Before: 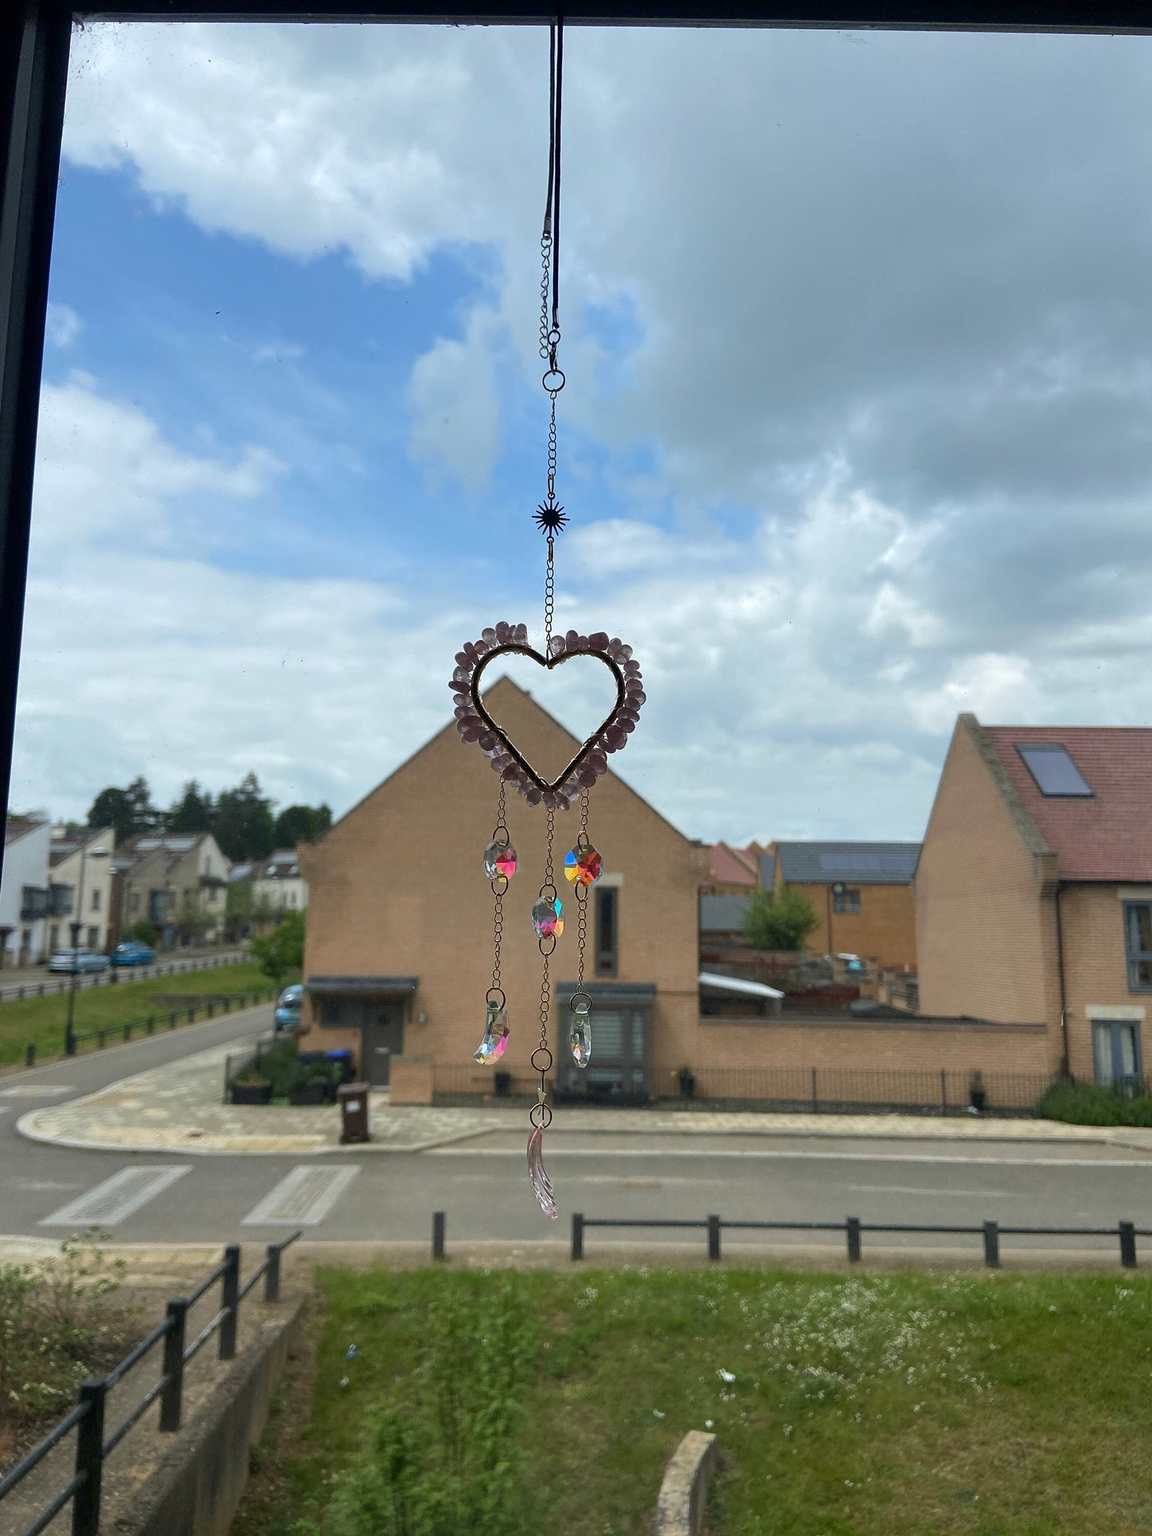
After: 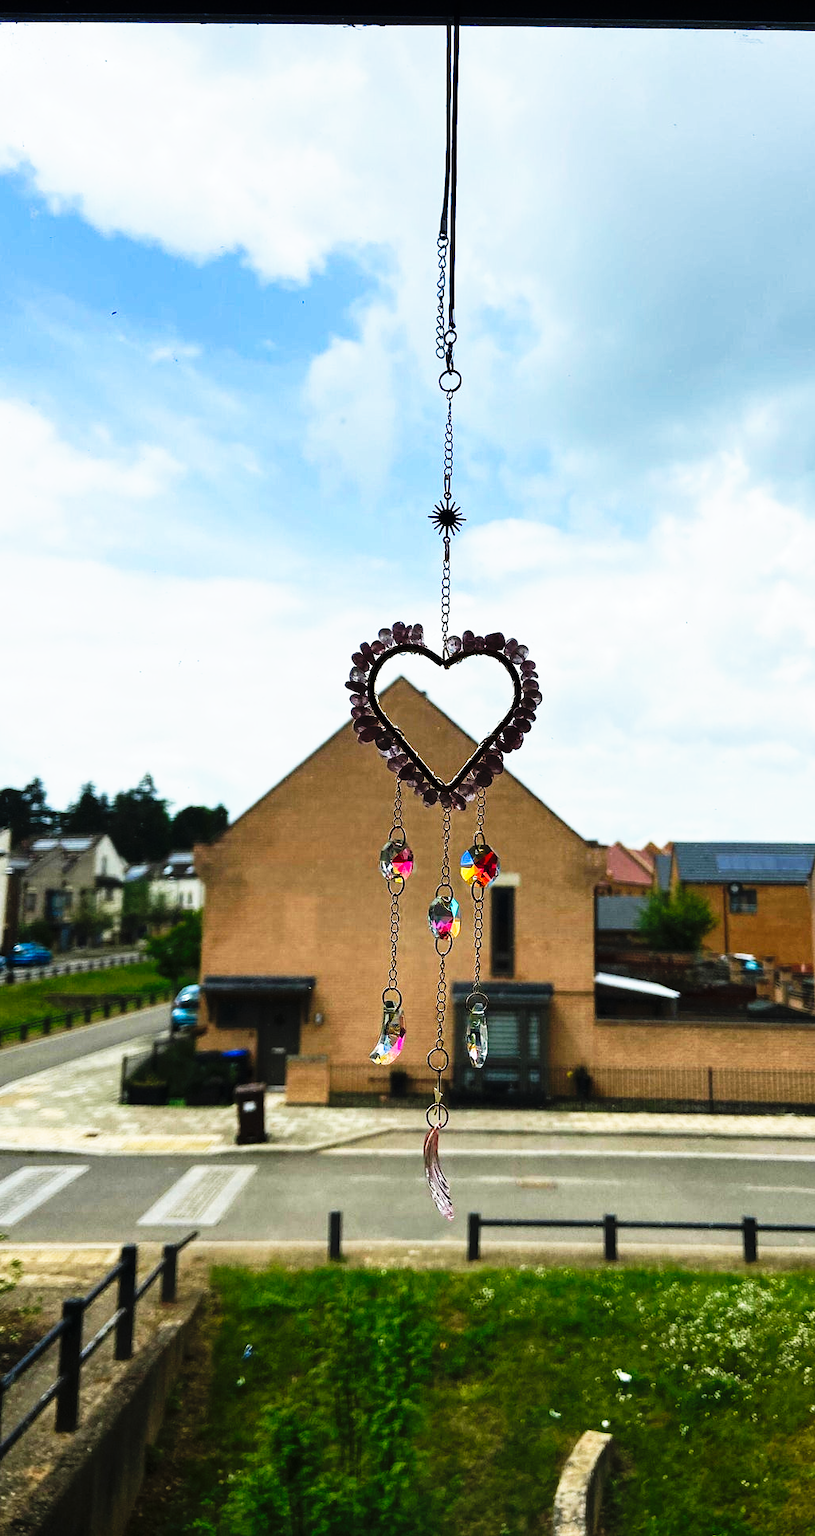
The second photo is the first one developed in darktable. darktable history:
crop and rotate: left 9.061%, right 20.142%
tone curve: curves: ch0 [(0, 0) (0.003, 0.003) (0.011, 0.006) (0.025, 0.01) (0.044, 0.015) (0.069, 0.02) (0.1, 0.027) (0.136, 0.036) (0.177, 0.05) (0.224, 0.07) (0.277, 0.12) (0.335, 0.208) (0.399, 0.334) (0.468, 0.473) (0.543, 0.636) (0.623, 0.795) (0.709, 0.907) (0.801, 0.97) (0.898, 0.989) (1, 1)], preserve colors none
